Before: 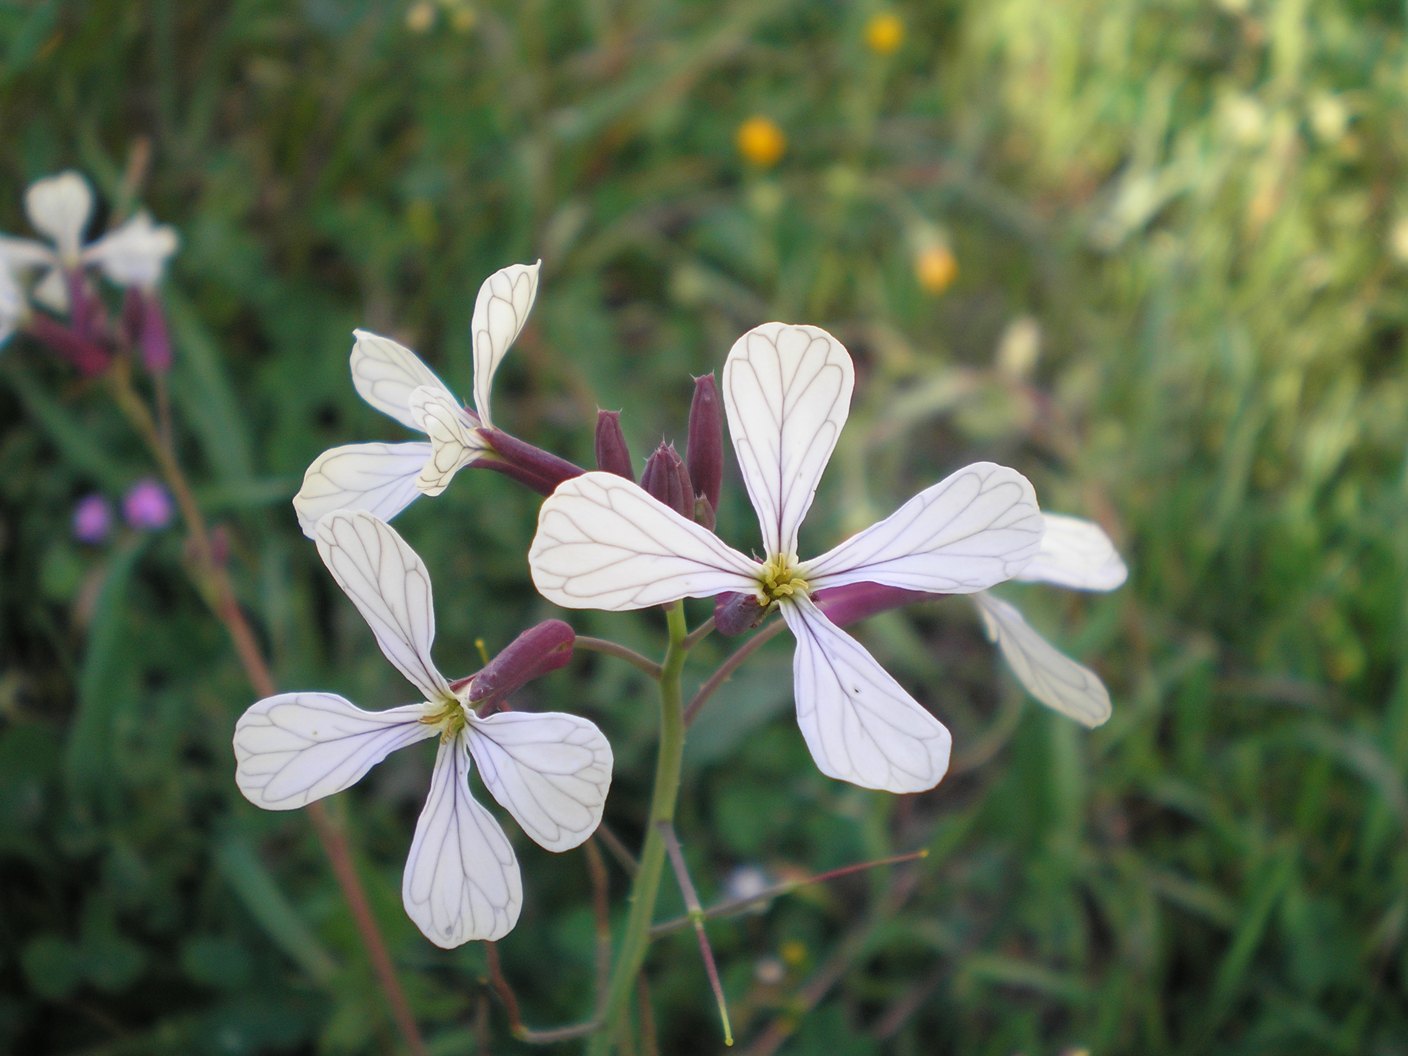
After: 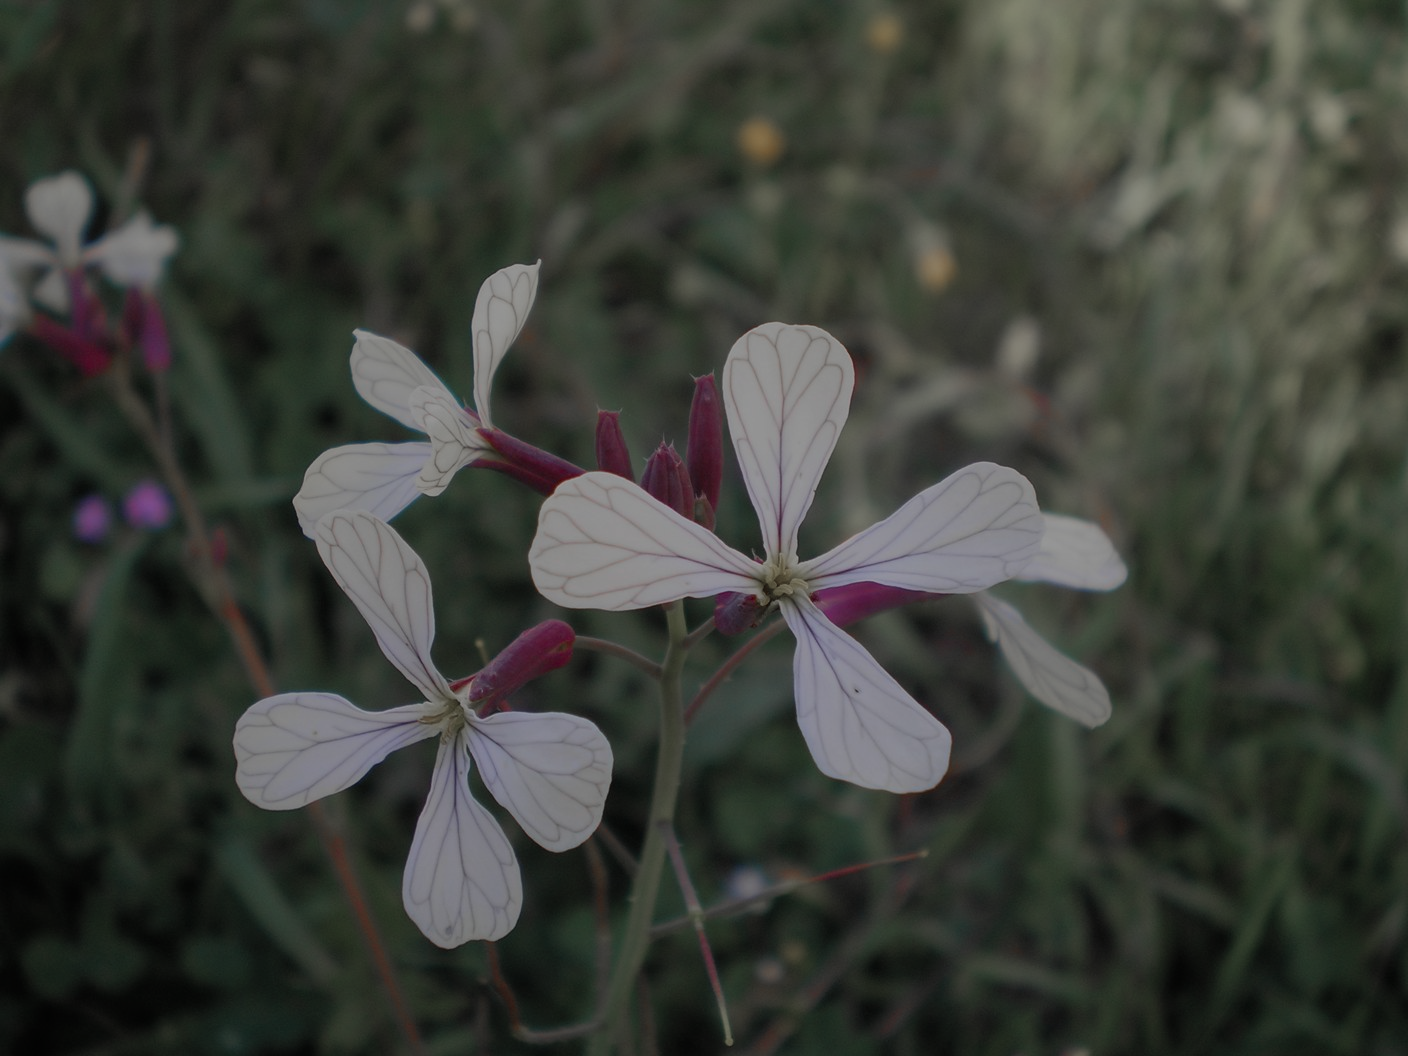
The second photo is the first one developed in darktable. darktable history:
color zones: curves: ch1 [(0, 0.708) (0.088, 0.648) (0.245, 0.187) (0.429, 0.326) (0.571, 0.498) (0.714, 0.5) (0.857, 0.5) (1, 0.708)]
shadows and highlights: shadows 25.41, highlights -25.58
exposure: exposure -1.547 EV, compensate highlight preservation false
